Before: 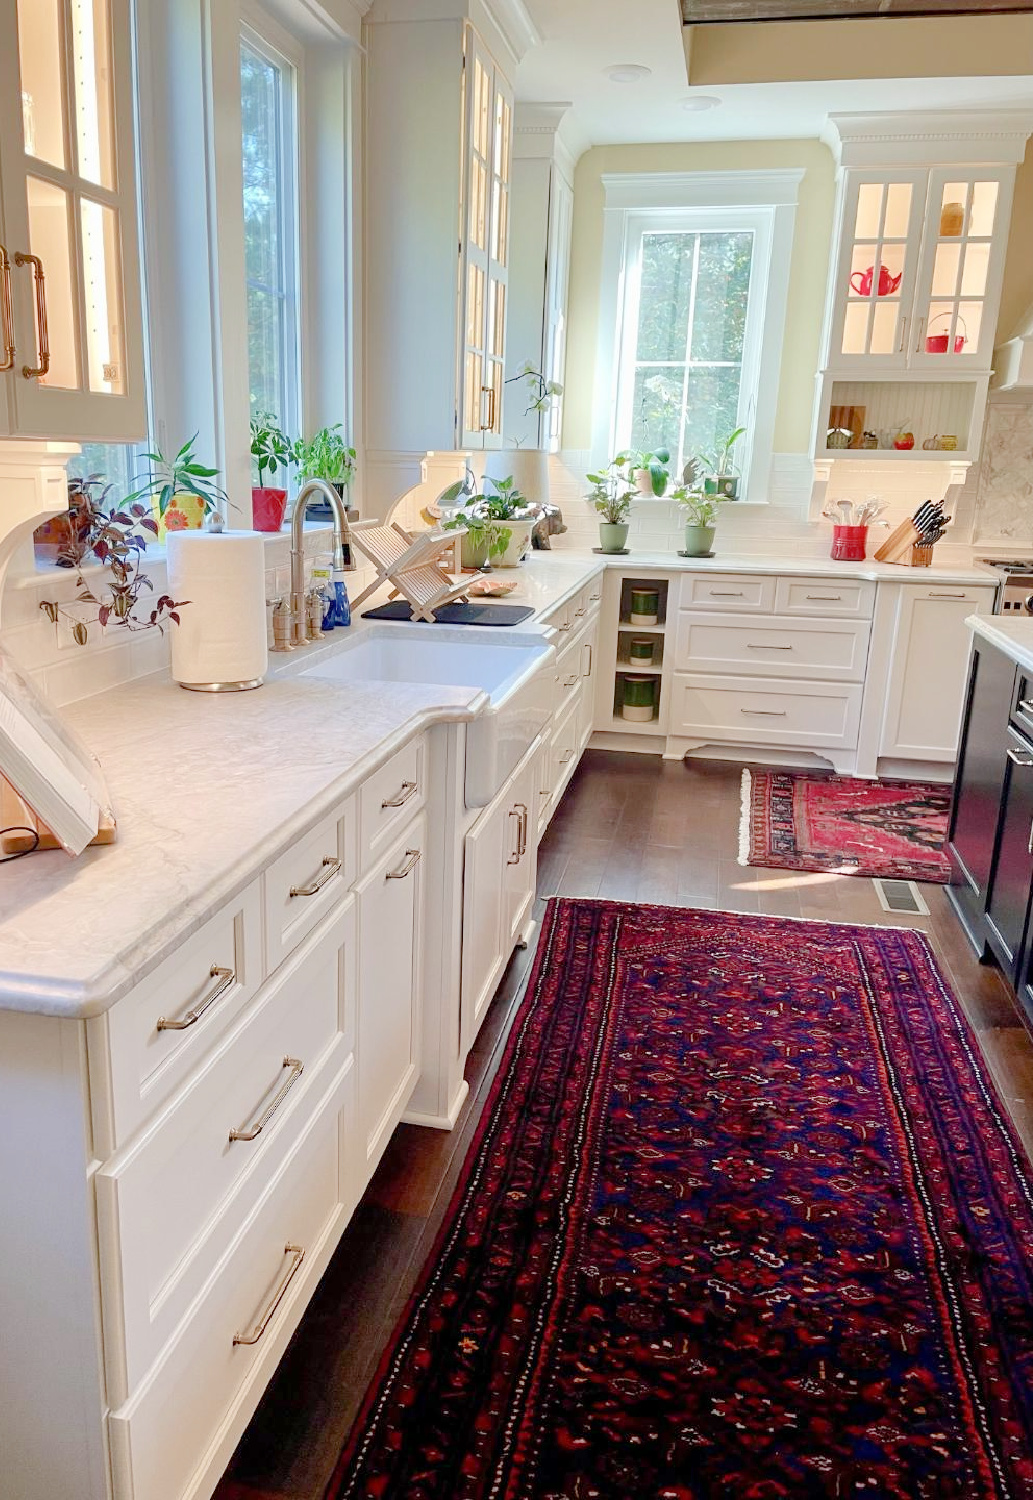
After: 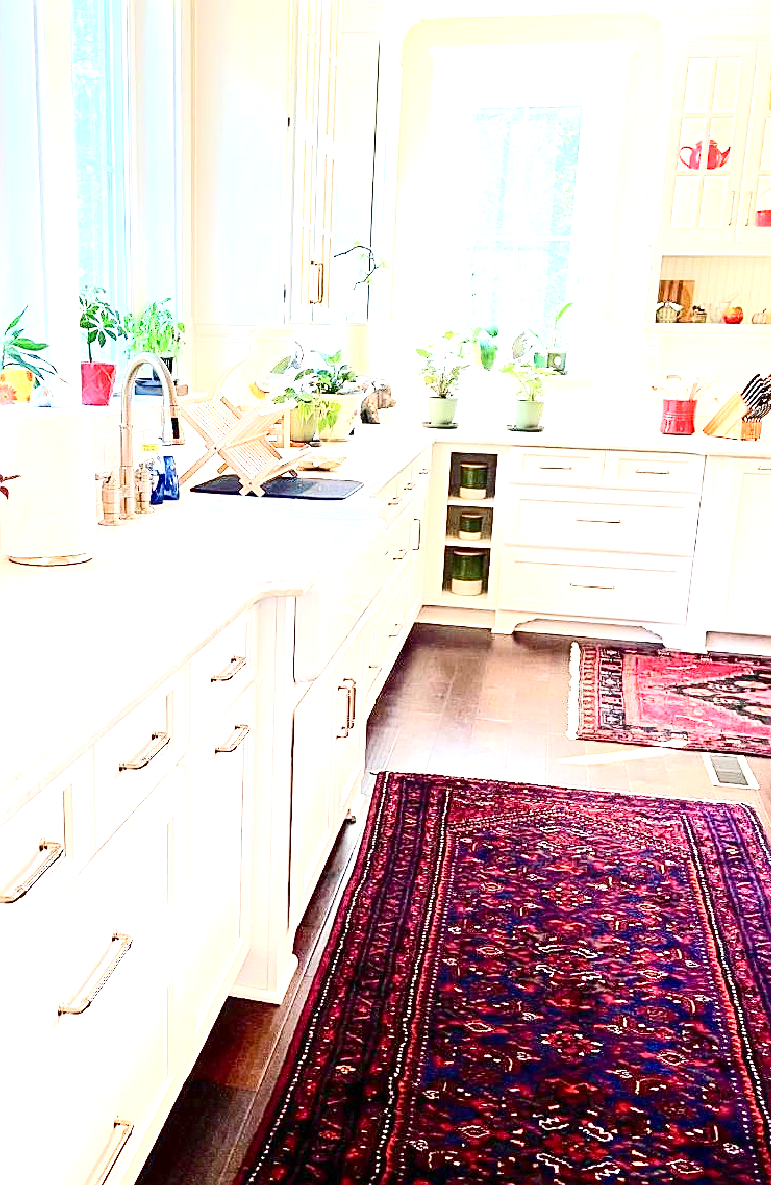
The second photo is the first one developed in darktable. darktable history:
exposure: black level correction 0, exposure 1.443 EV, compensate highlight preservation false
contrast brightness saturation: contrast 0.279
crop: left 16.625%, top 8.423%, right 8.726%, bottom 12.533%
sharpen: on, module defaults
